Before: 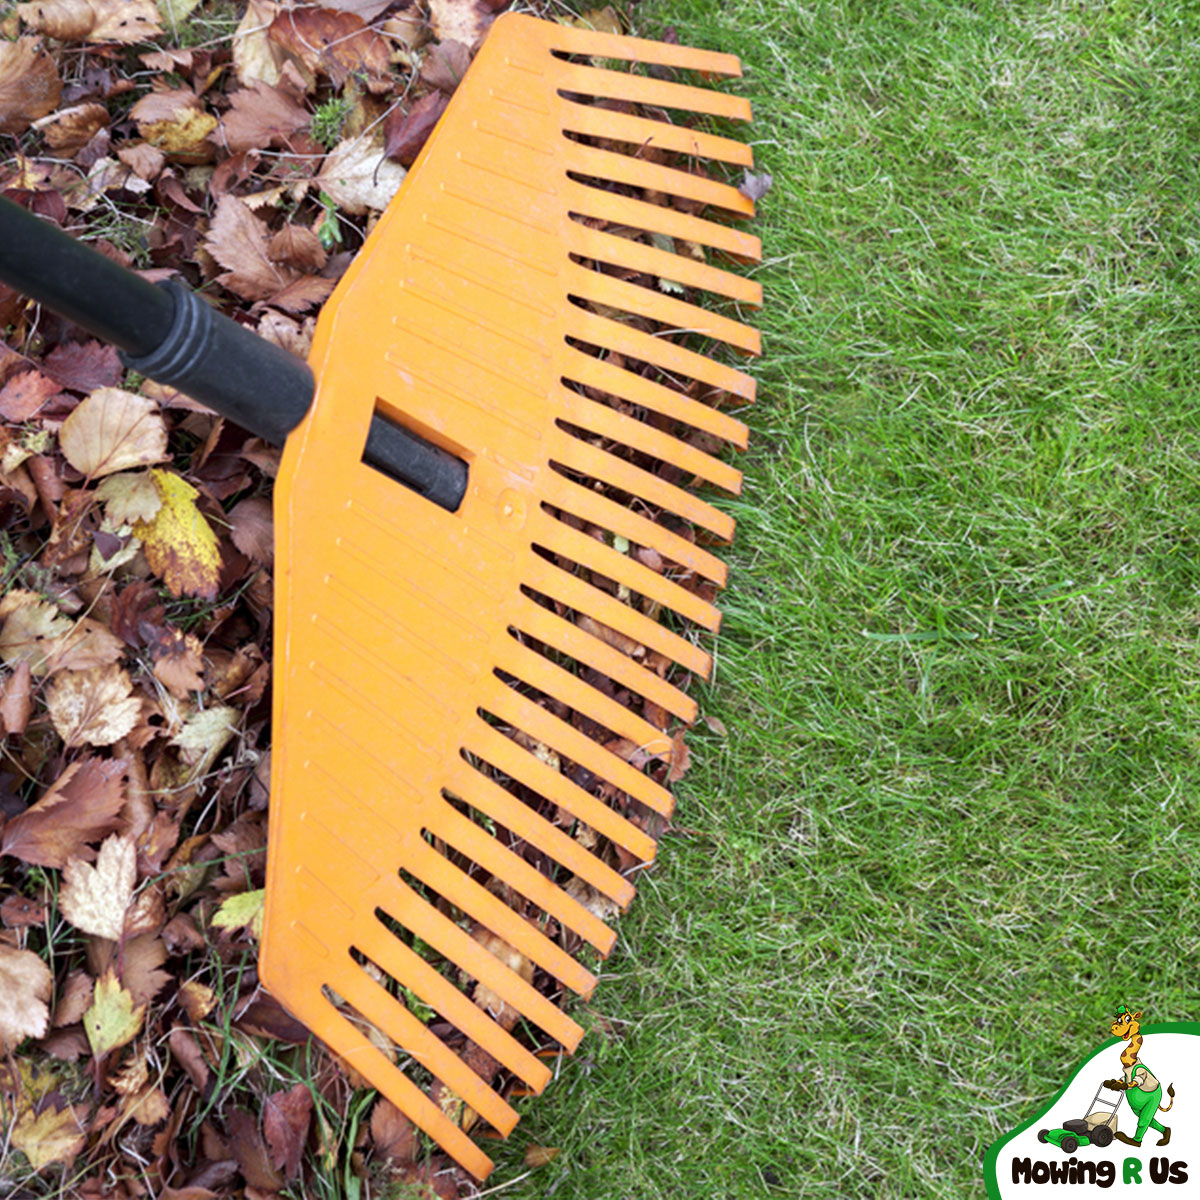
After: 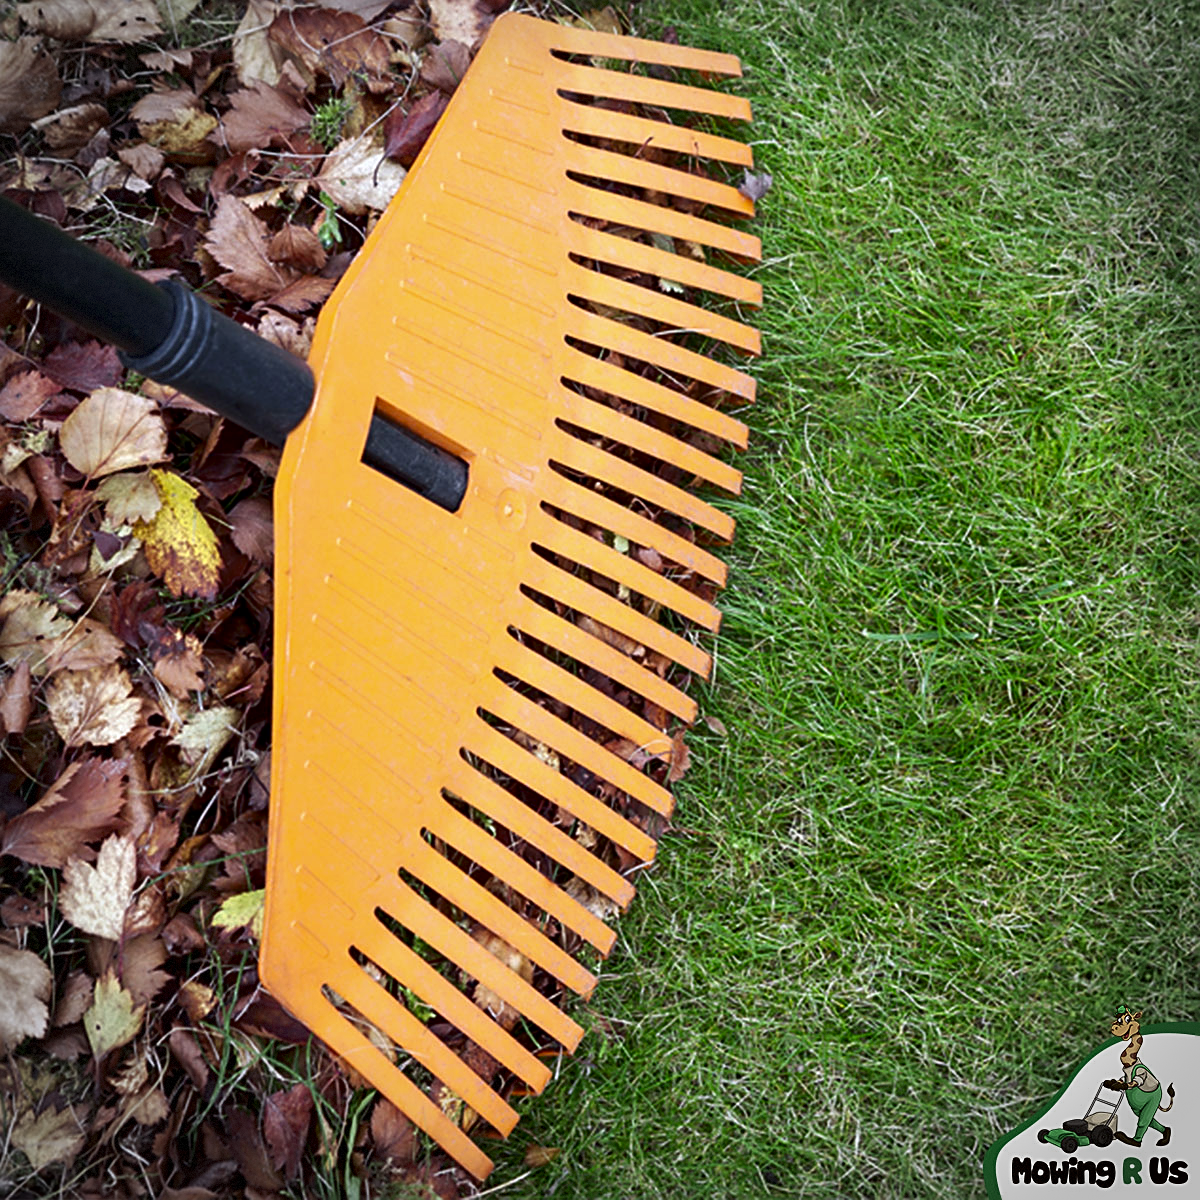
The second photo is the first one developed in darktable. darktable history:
vignetting: dithering 8-bit output
contrast brightness saturation: contrast 0.069, brightness -0.134, saturation 0.046
sharpen: on, module defaults
exposure: black level correction 0.001, compensate highlight preservation false
